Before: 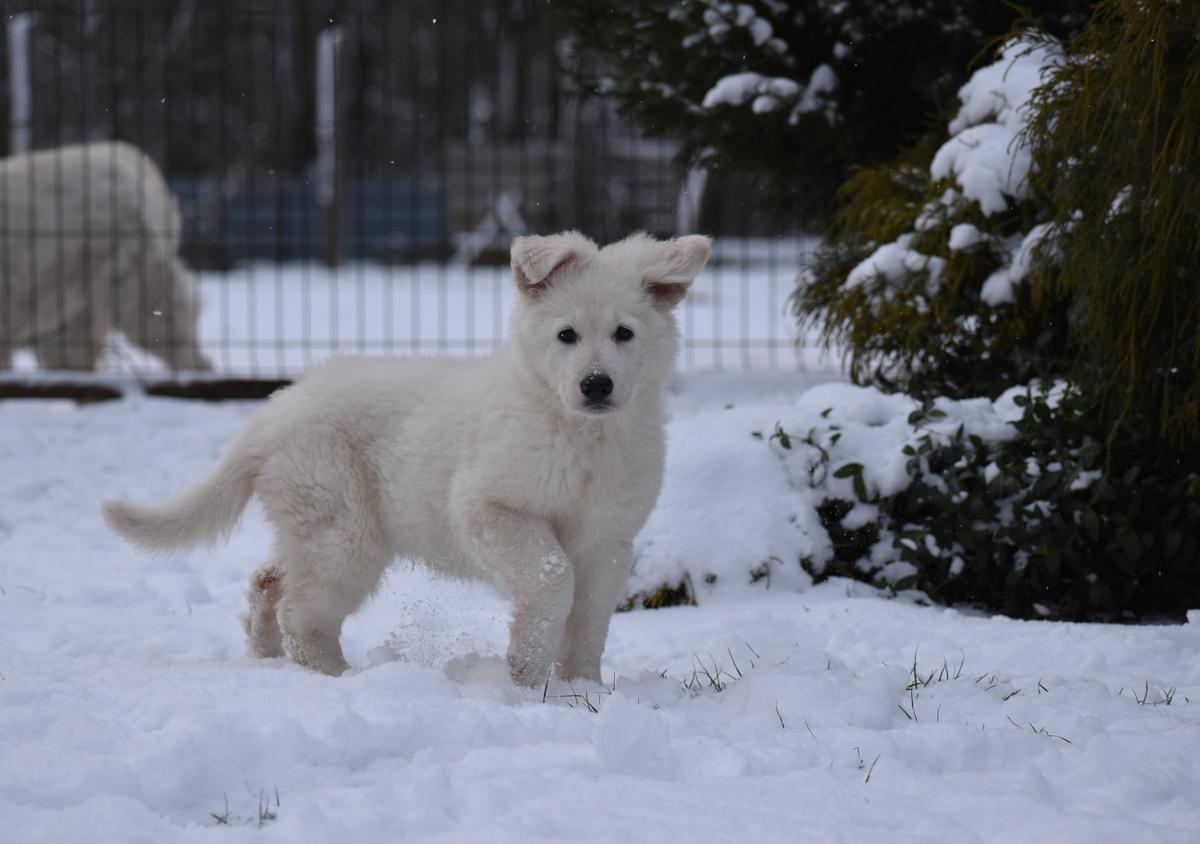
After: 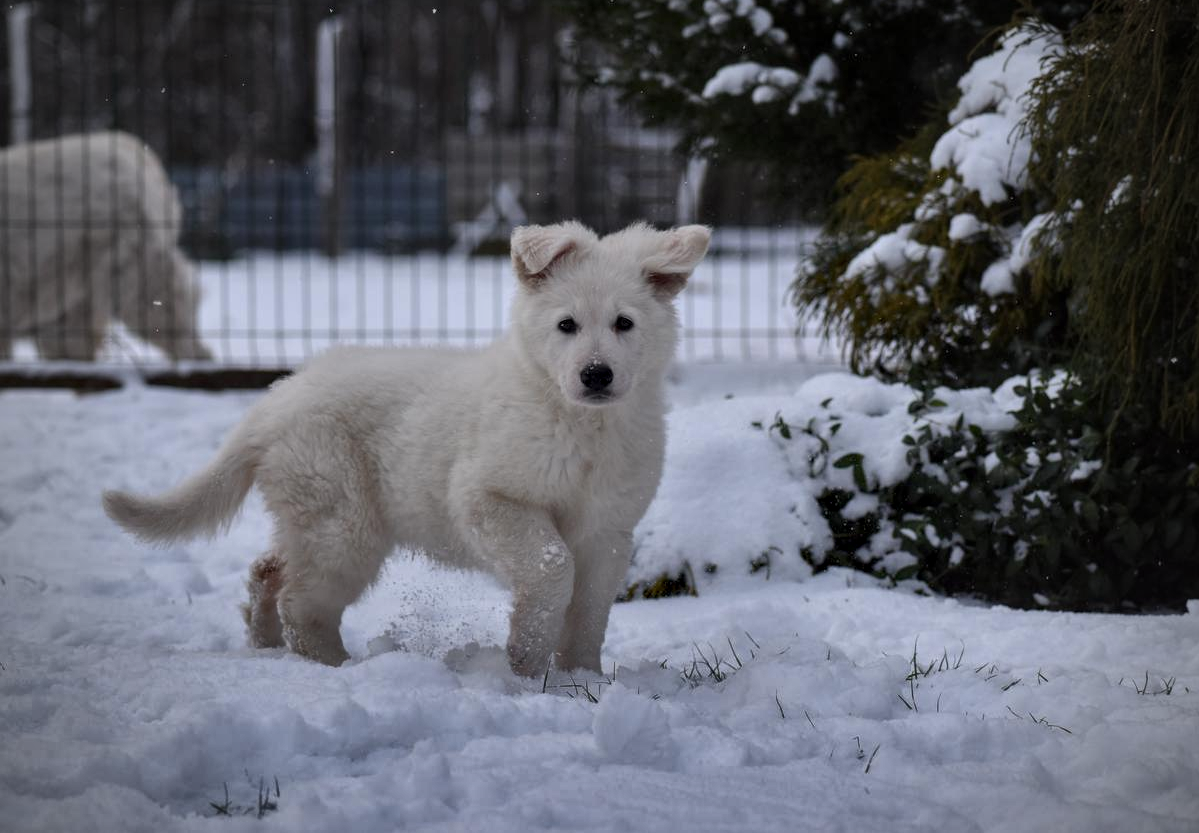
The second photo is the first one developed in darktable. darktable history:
shadows and highlights: shadows 21.04, highlights -82.27, soften with gaussian
crop: top 1.243%, right 0.062%
vignetting: width/height ratio 1.091
local contrast: detail 130%
